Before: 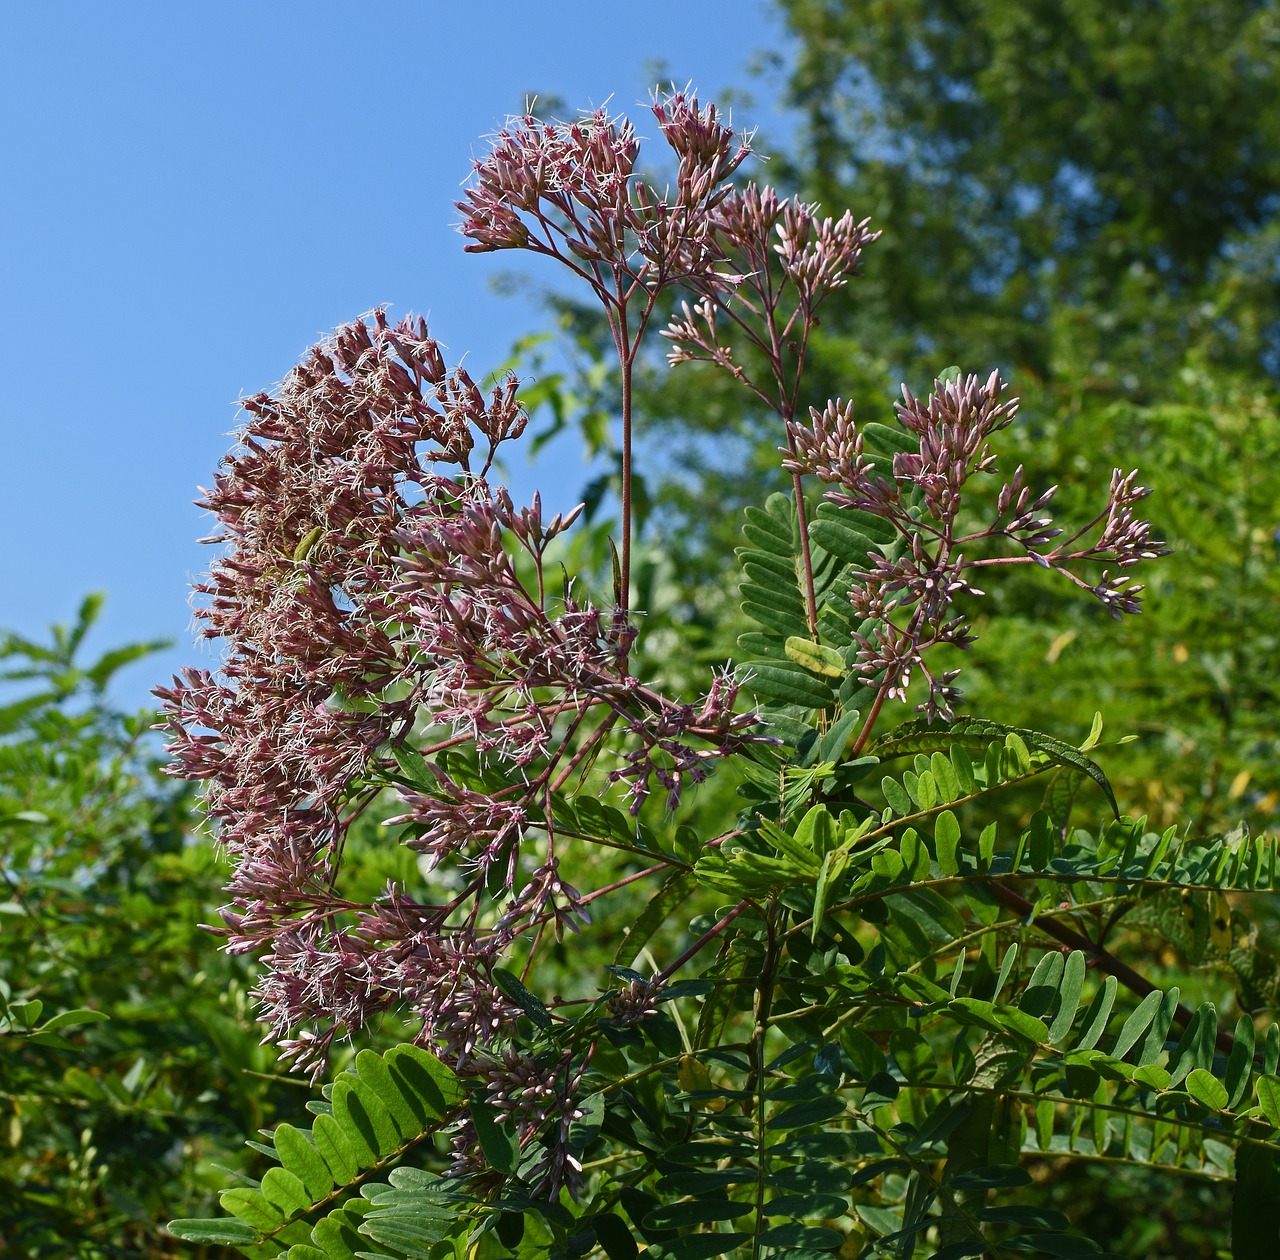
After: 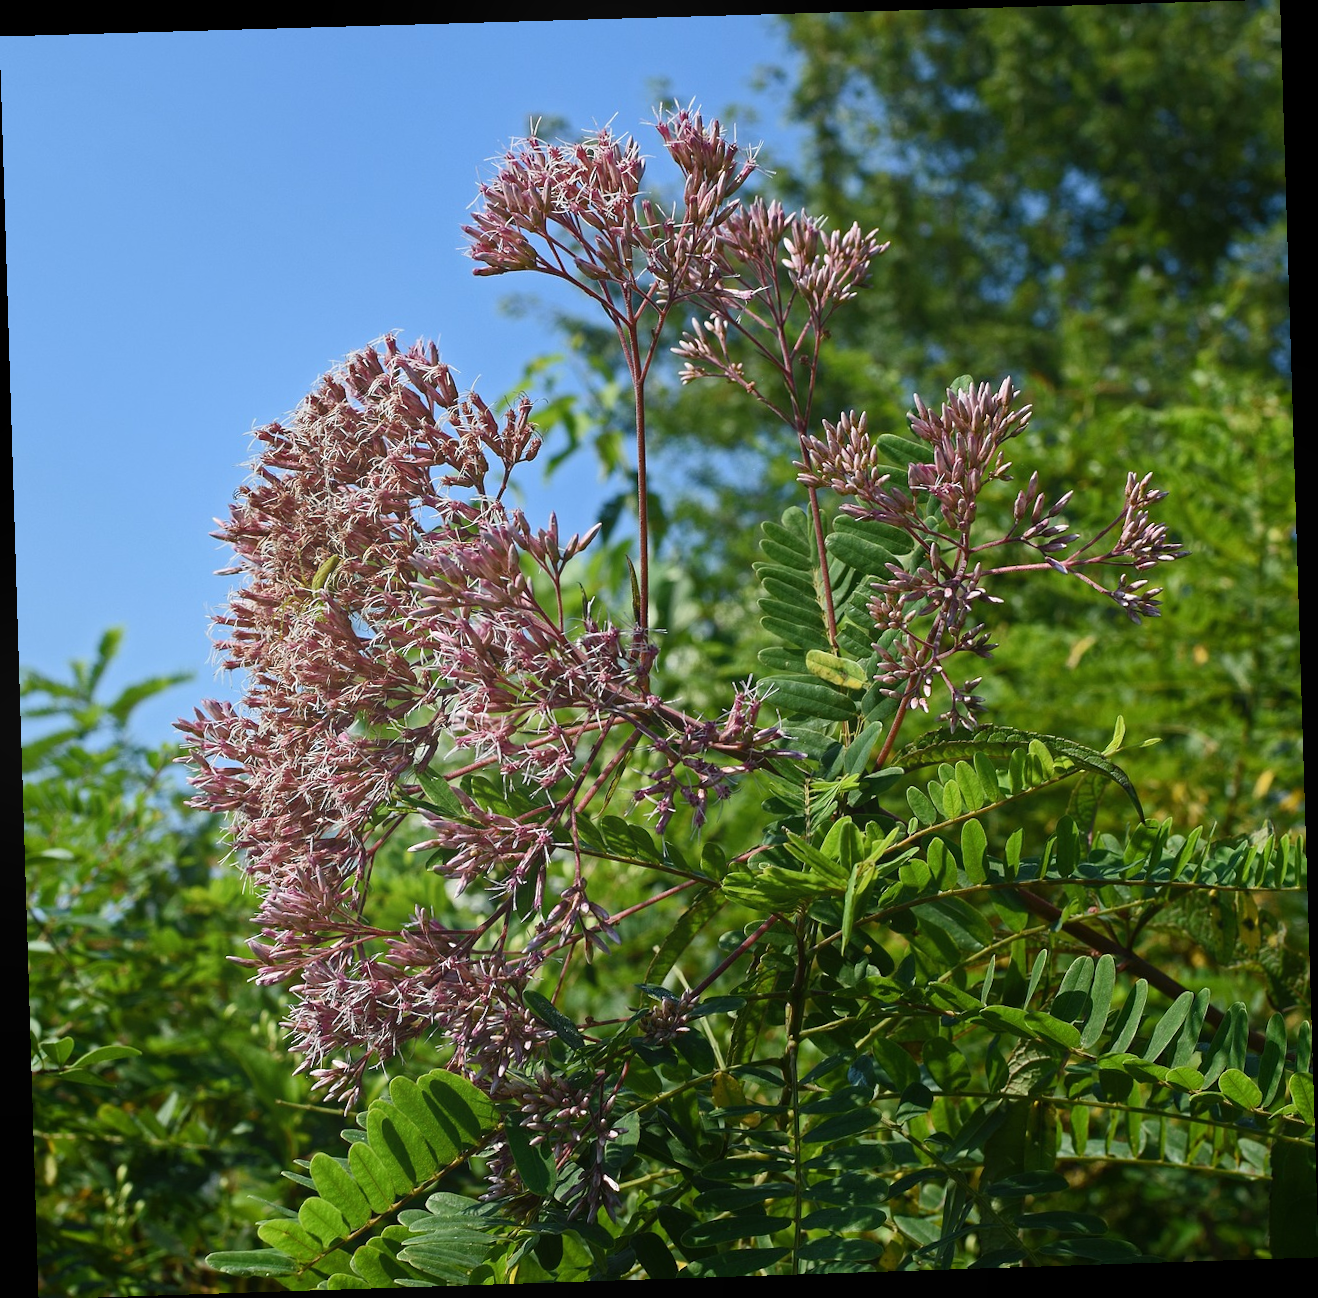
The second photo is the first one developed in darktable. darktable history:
rotate and perspective: rotation -1.77°, lens shift (horizontal) 0.004, automatic cropping off
bloom: on, module defaults
